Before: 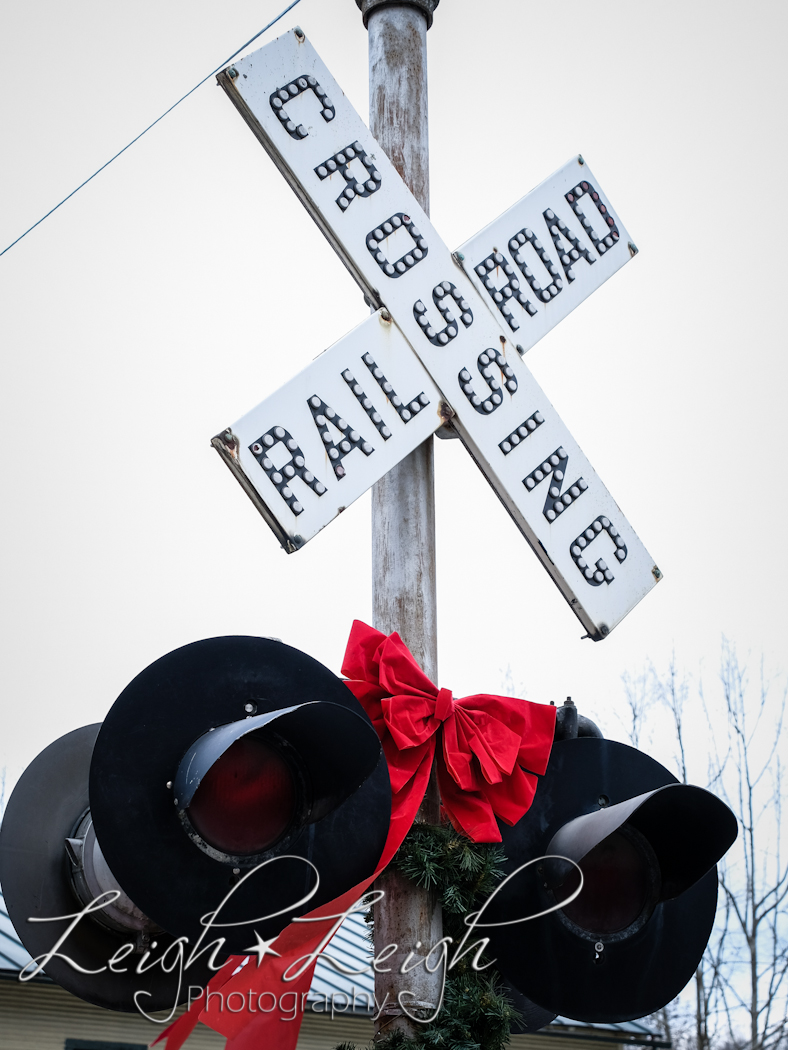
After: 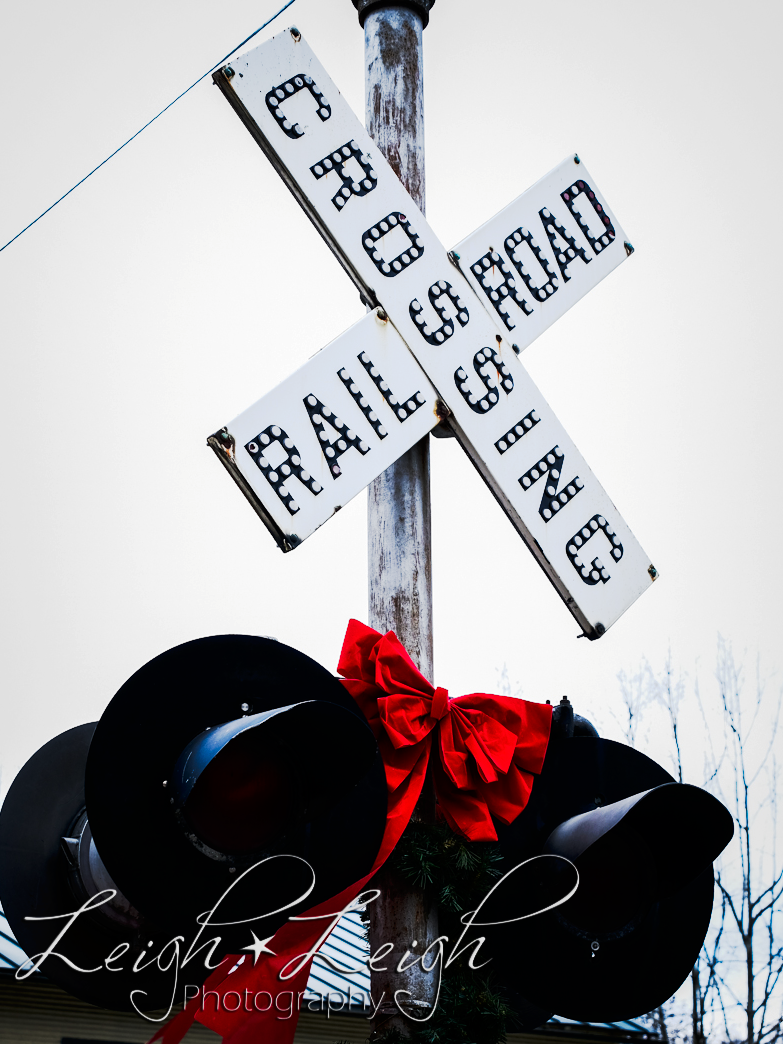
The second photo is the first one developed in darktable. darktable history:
contrast brightness saturation: contrast 0.07, brightness -0.13, saturation 0.06
crop and rotate: left 0.614%, top 0.179%, bottom 0.309%
tone curve: curves: ch0 [(0, 0) (0.003, 0.002) (0.011, 0.004) (0.025, 0.005) (0.044, 0.009) (0.069, 0.013) (0.1, 0.017) (0.136, 0.036) (0.177, 0.066) (0.224, 0.102) (0.277, 0.143) (0.335, 0.197) (0.399, 0.268) (0.468, 0.389) (0.543, 0.549) (0.623, 0.714) (0.709, 0.801) (0.801, 0.854) (0.898, 0.9) (1, 1)], preserve colors none
